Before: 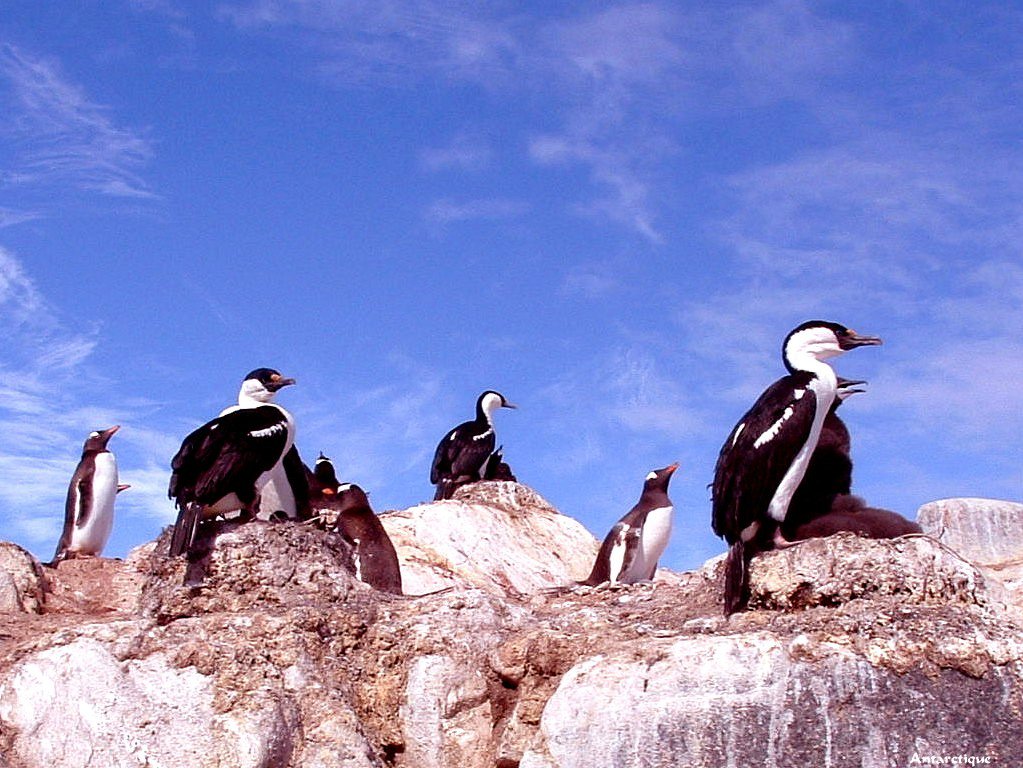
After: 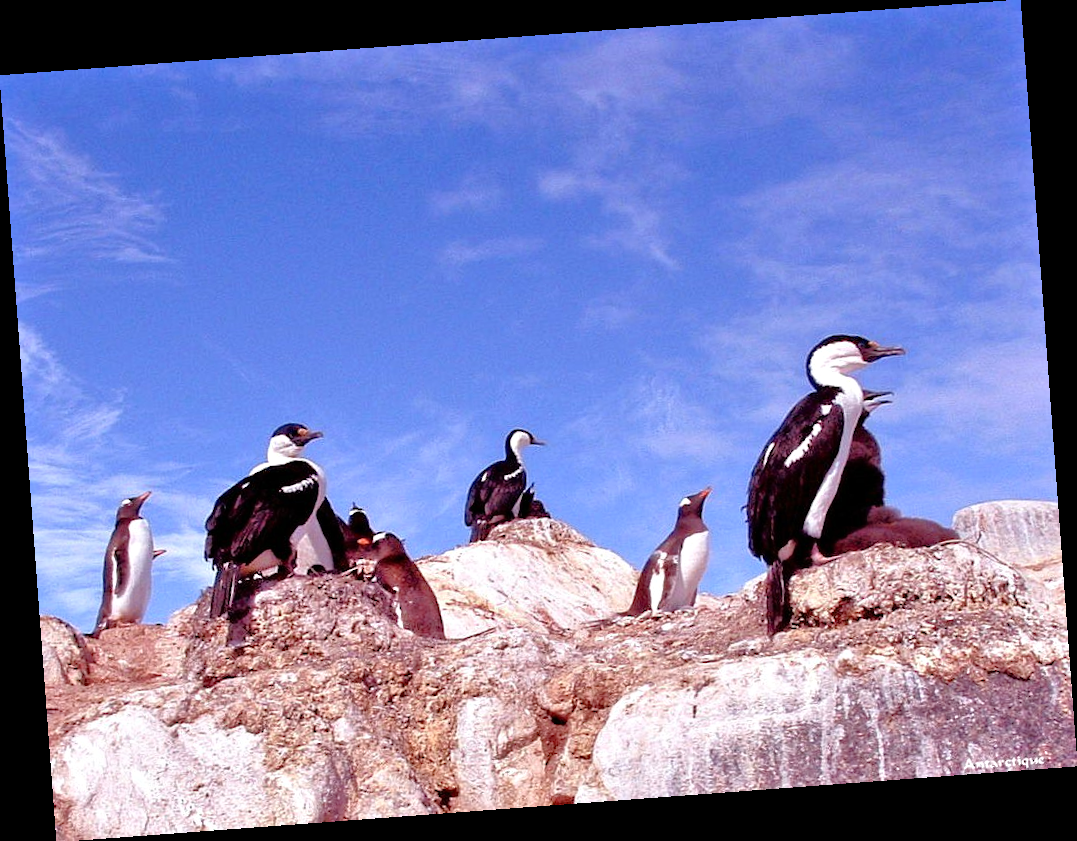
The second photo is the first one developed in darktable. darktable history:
tone equalizer: -7 EV 0.15 EV, -6 EV 0.6 EV, -5 EV 1.15 EV, -4 EV 1.33 EV, -3 EV 1.15 EV, -2 EV 0.6 EV, -1 EV 0.15 EV, mask exposure compensation -0.5 EV
rotate and perspective: rotation -4.25°, automatic cropping off
